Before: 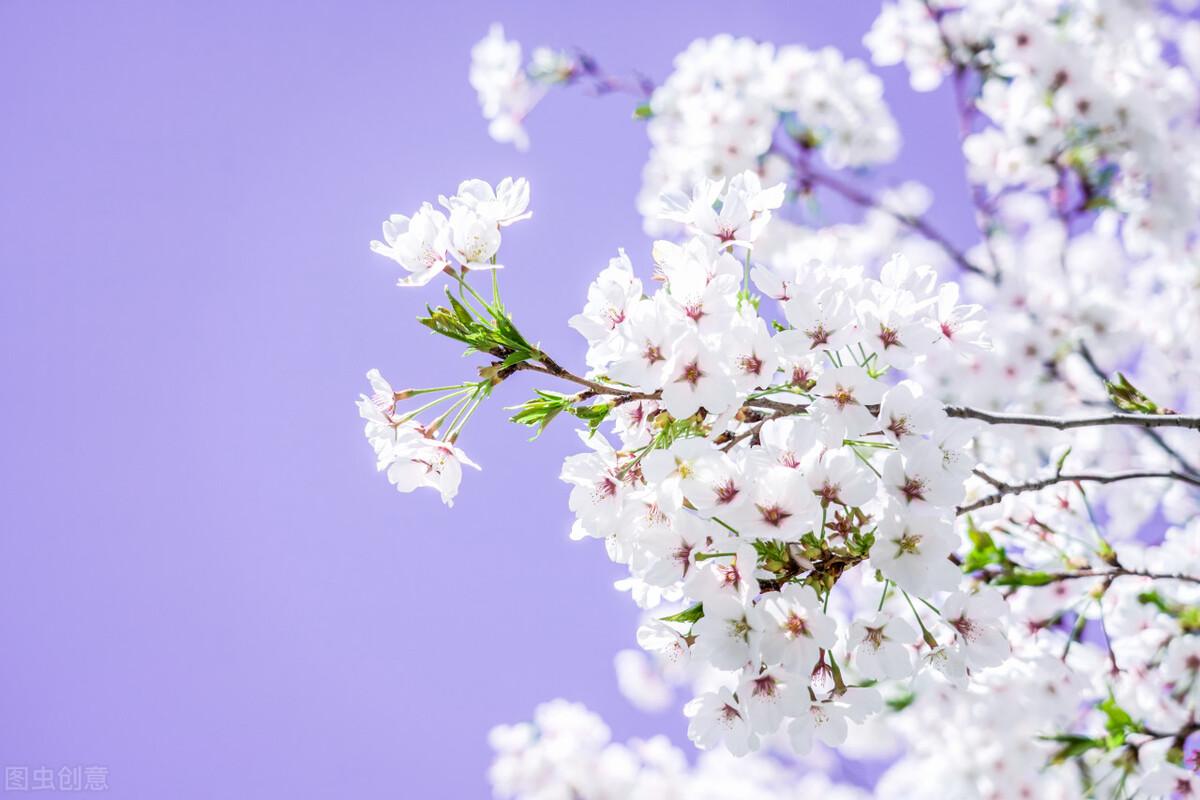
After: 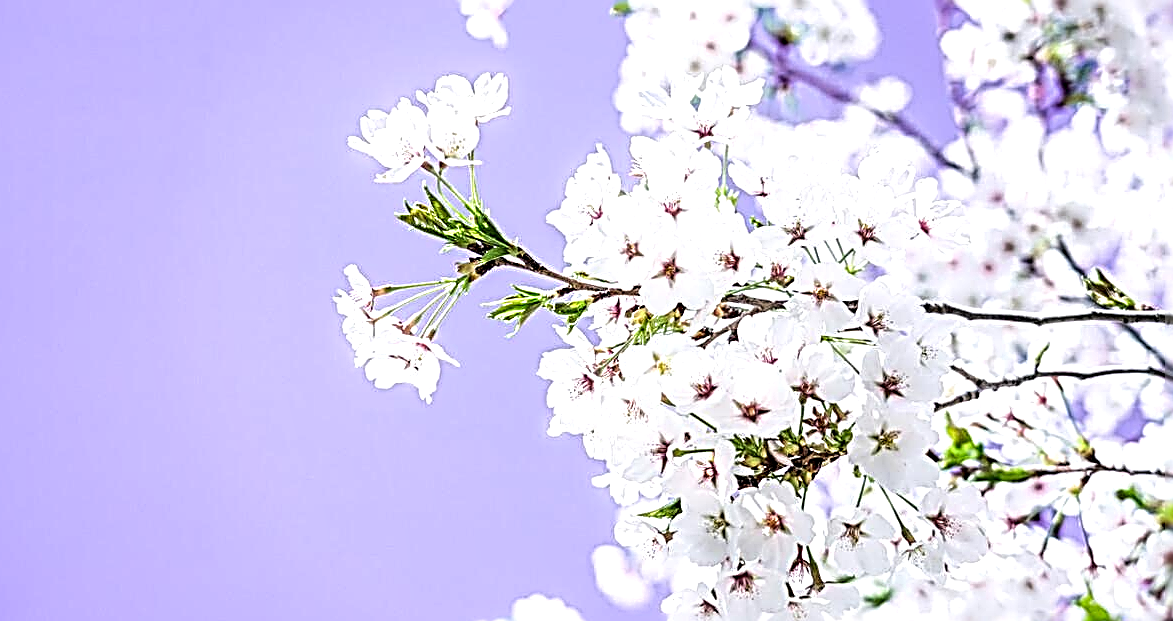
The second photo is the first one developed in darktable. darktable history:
local contrast: on, module defaults
sharpen: radius 3.169, amount 1.724
tone equalizer: -8 EV -0.417 EV, -7 EV -0.374 EV, -6 EV -0.356 EV, -5 EV -0.246 EV, -3 EV 0.243 EV, -2 EV 0.309 EV, -1 EV 0.411 EV, +0 EV 0.435 EV, edges refinement/feathering 500, mask exposure compensation -1.57 EV, preserve details no
crop and rotate: left 1.88%, top 13.005%, right 0.302%, bottom 9.338%
